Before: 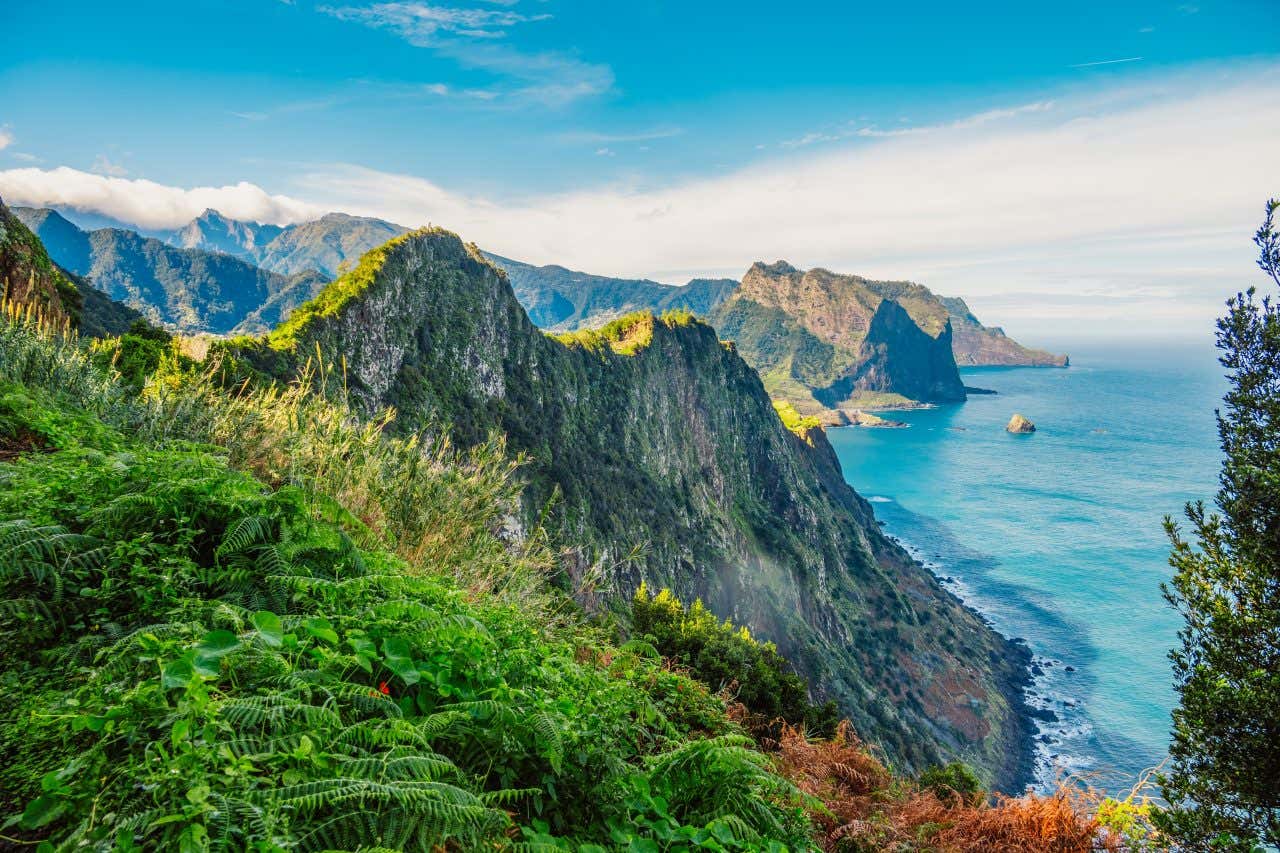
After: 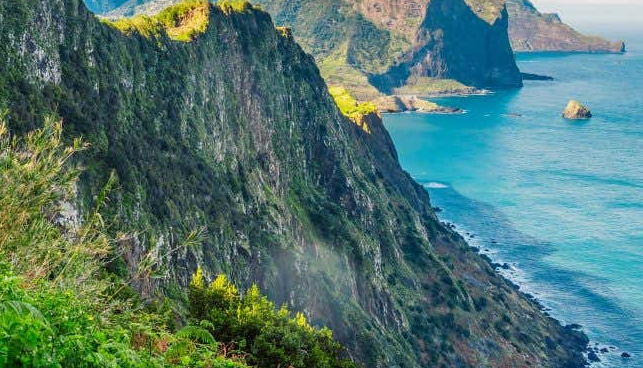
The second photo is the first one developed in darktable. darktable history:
crop: left 34.761%, top 36.886%, right 14.955%, bottom 19.961%
